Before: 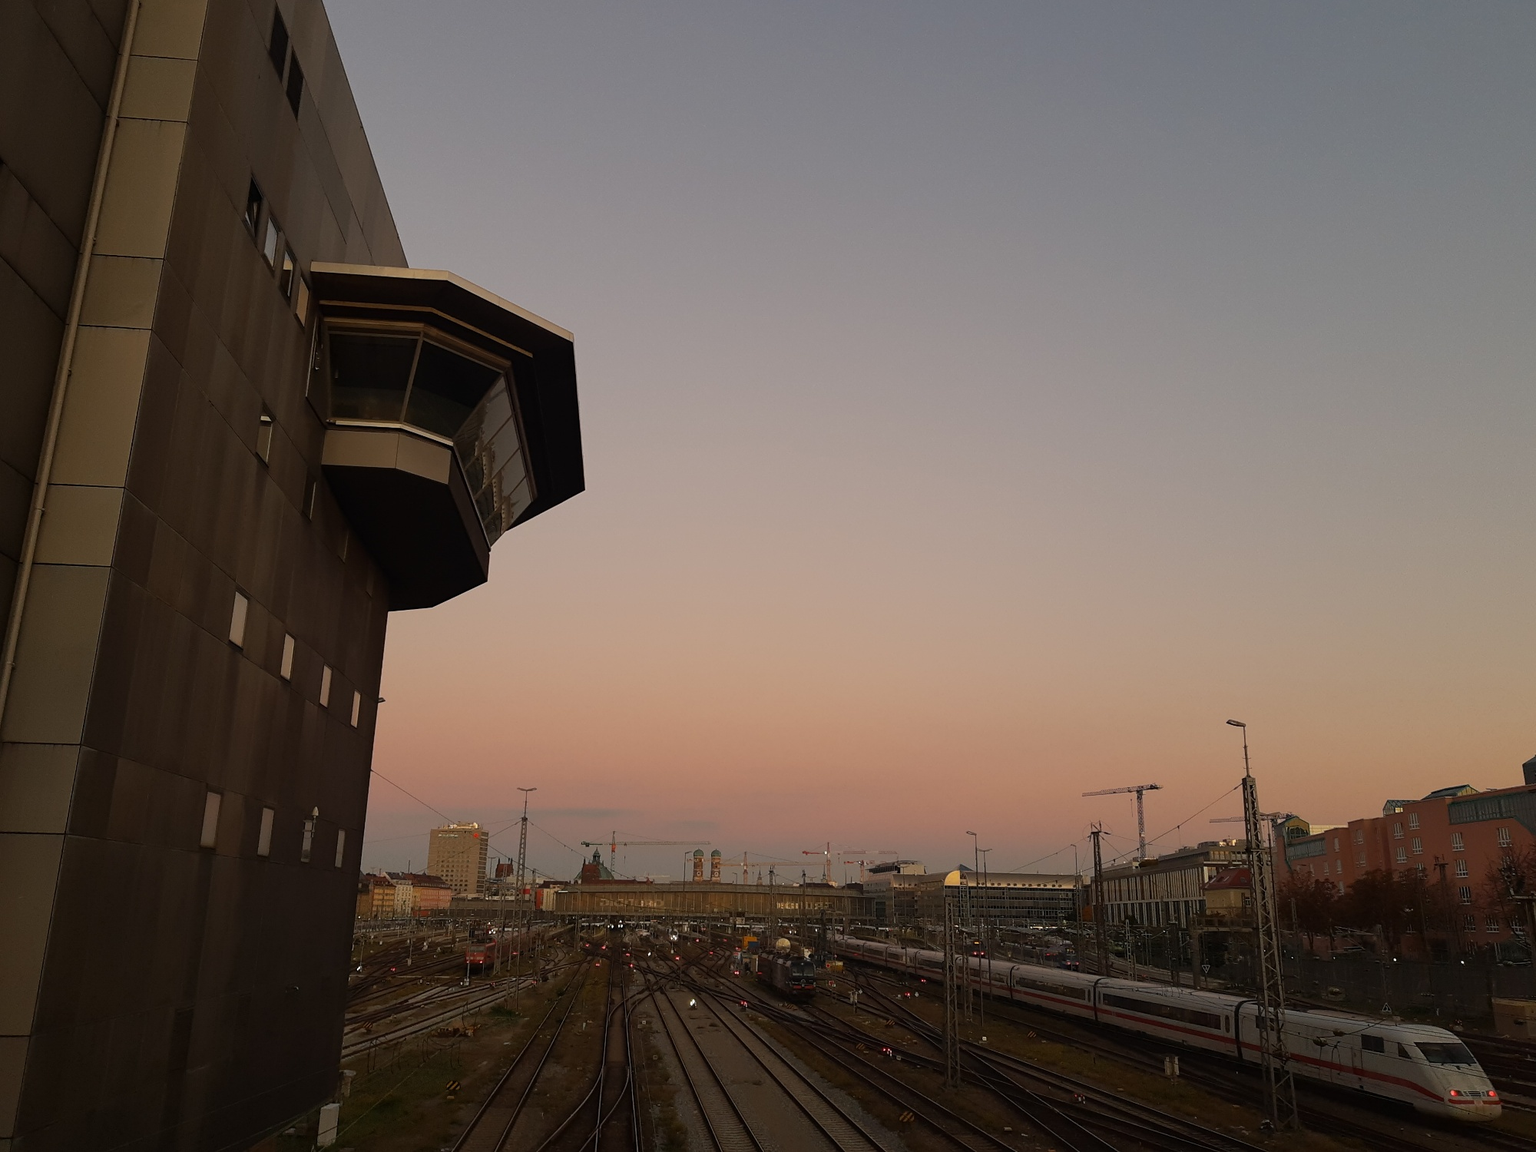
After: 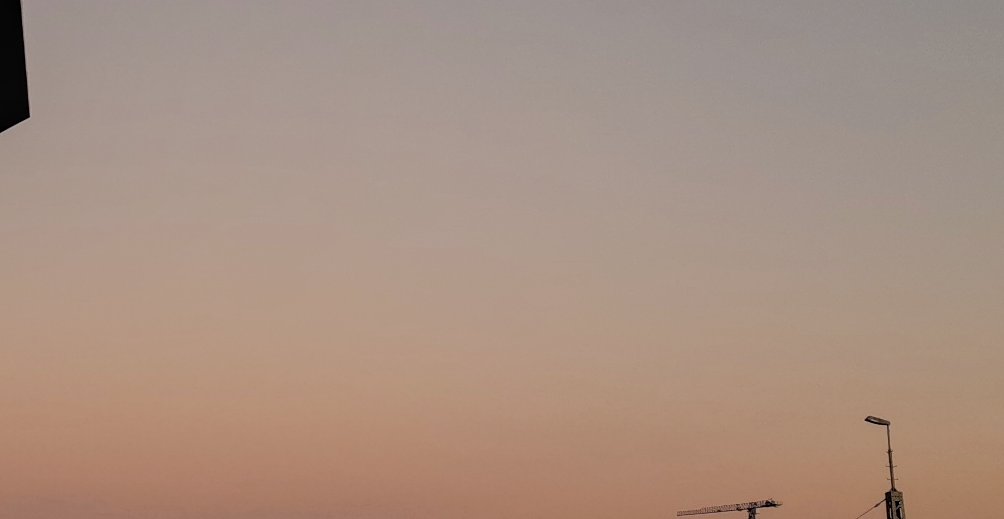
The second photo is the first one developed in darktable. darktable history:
filmic rgb: black relative exposure -16 EV, white relative exposure 4.97 EV, hardness 6.25
crop: left 36.607%, top 34.735%, right 13.146%, bottom 30.611%
local contrast: on, module defaults
